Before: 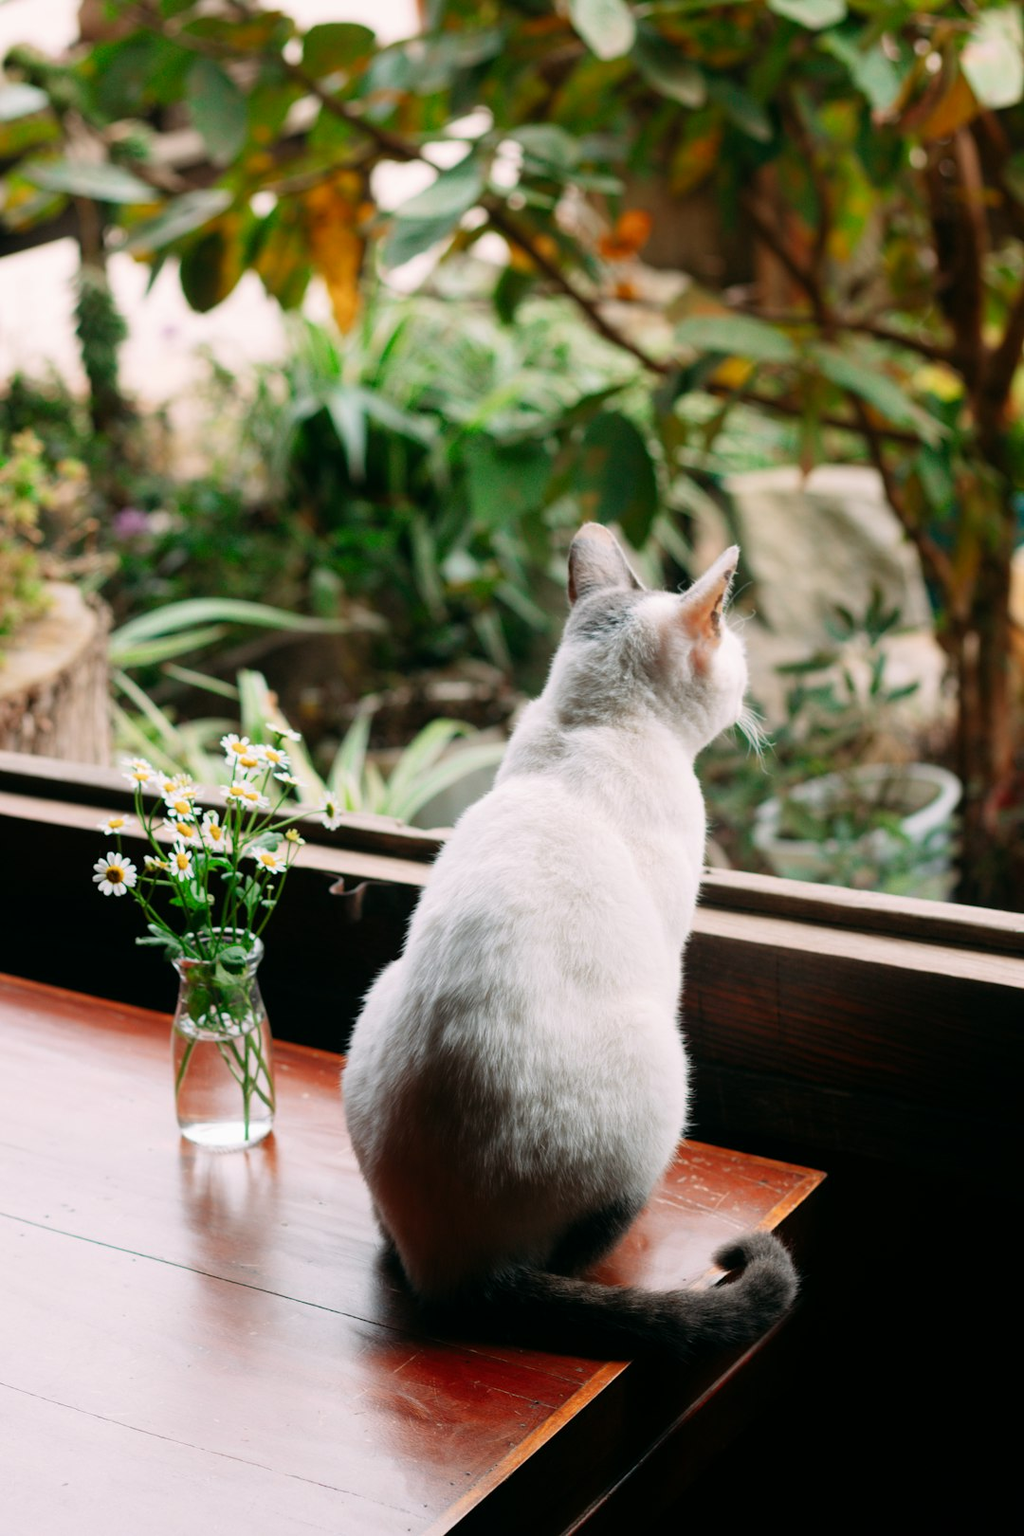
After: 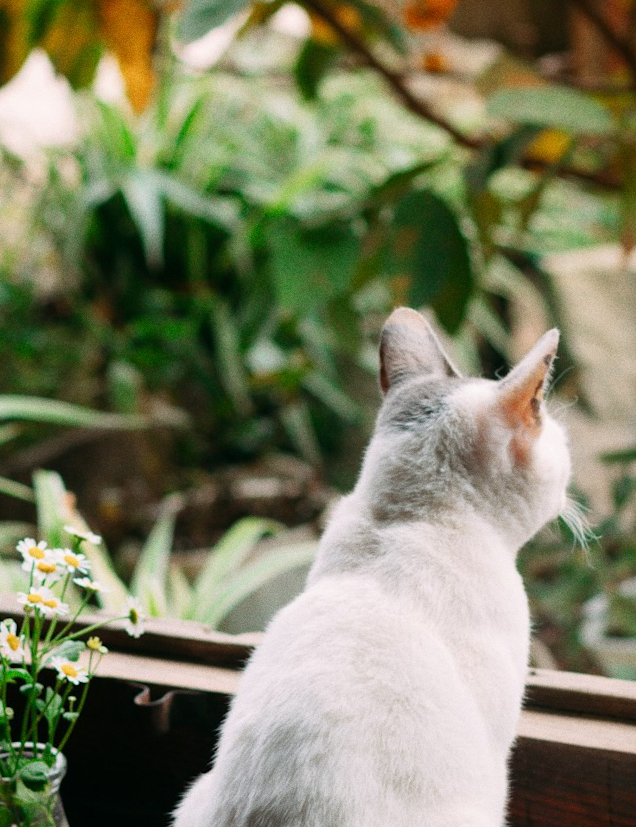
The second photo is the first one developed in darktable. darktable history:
grain: coarseness 0.09 ISO
crop: left 20.932%, top 15.471%, right 21.848%, bottom 34.081%
rotate and perspective: rotation -1.17°, automatic cropping off
